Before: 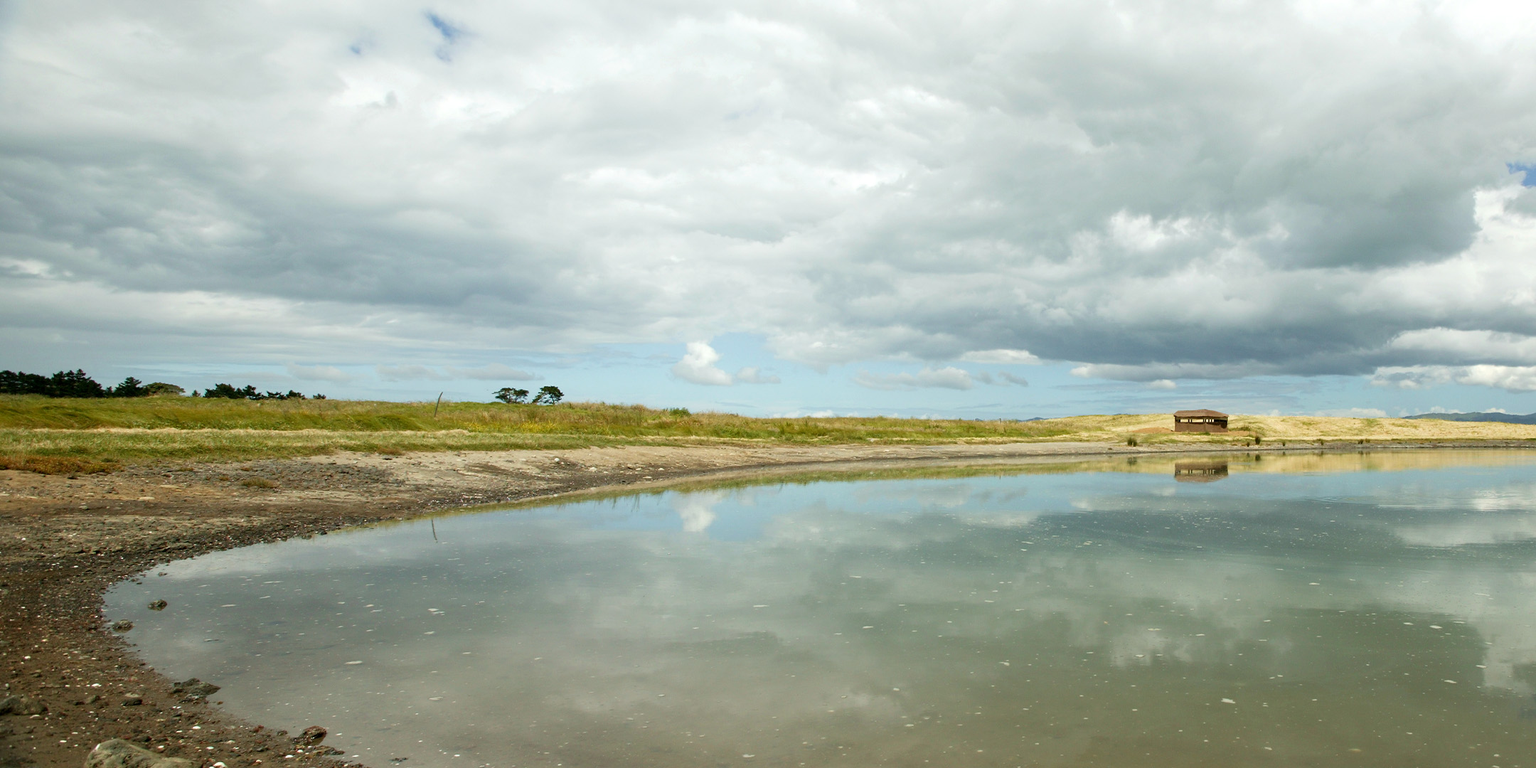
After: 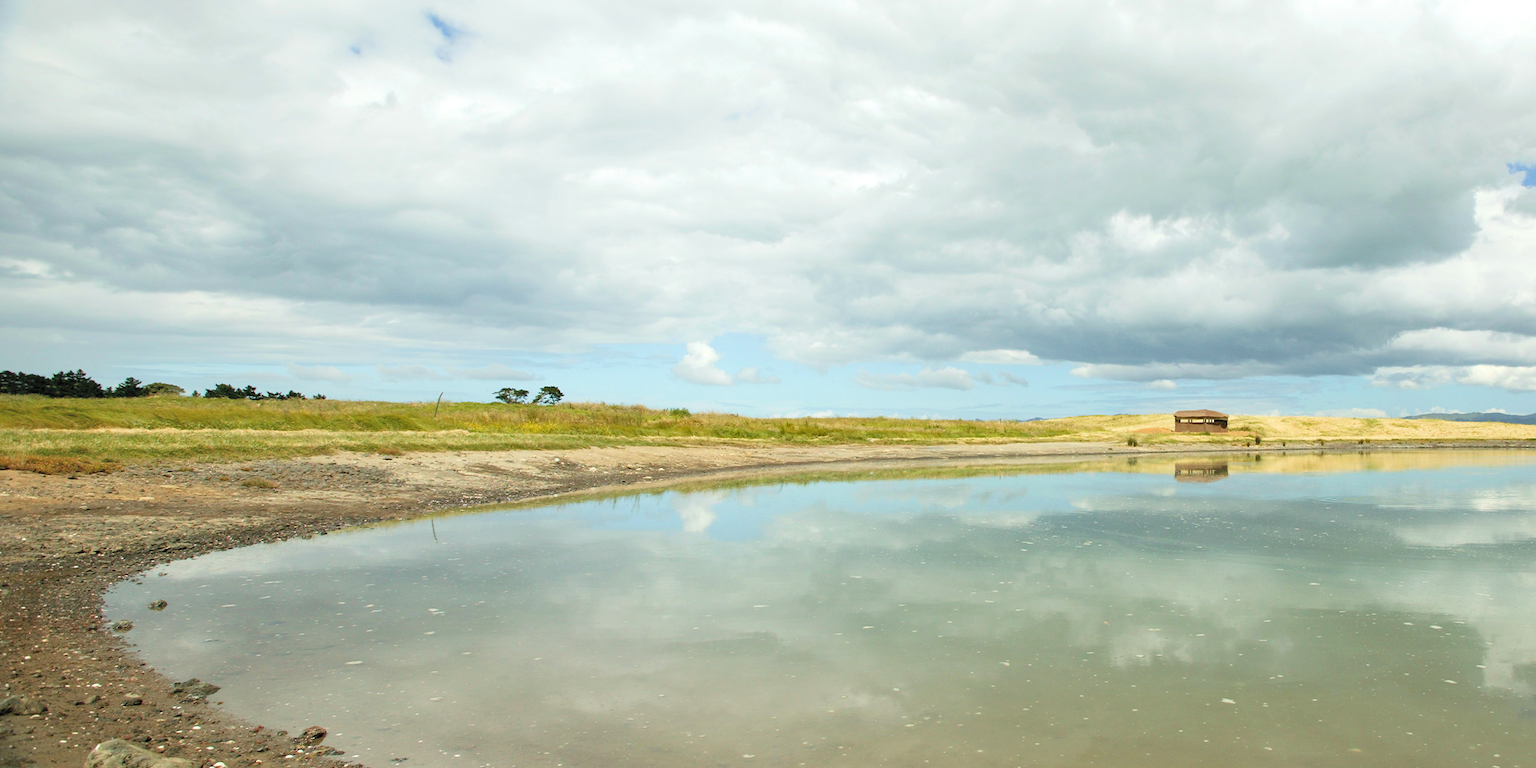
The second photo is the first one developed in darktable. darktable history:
contrast brightness saturation: contrast 0.1, brightness 0.3, saturation 0.14
shadows and highlights: radius 125.46, shadows 30.51, highlights -30.51, low approximation 0.01, soften with gaussian
